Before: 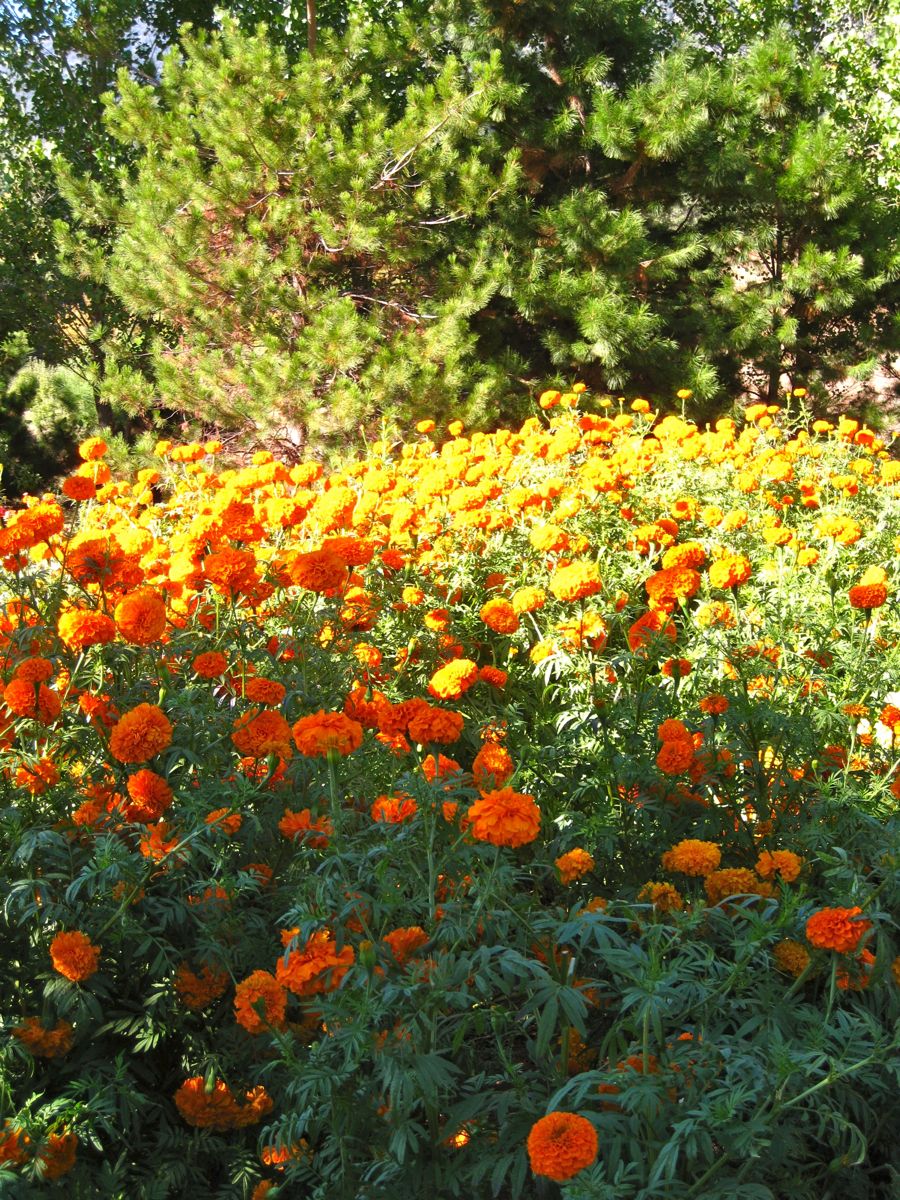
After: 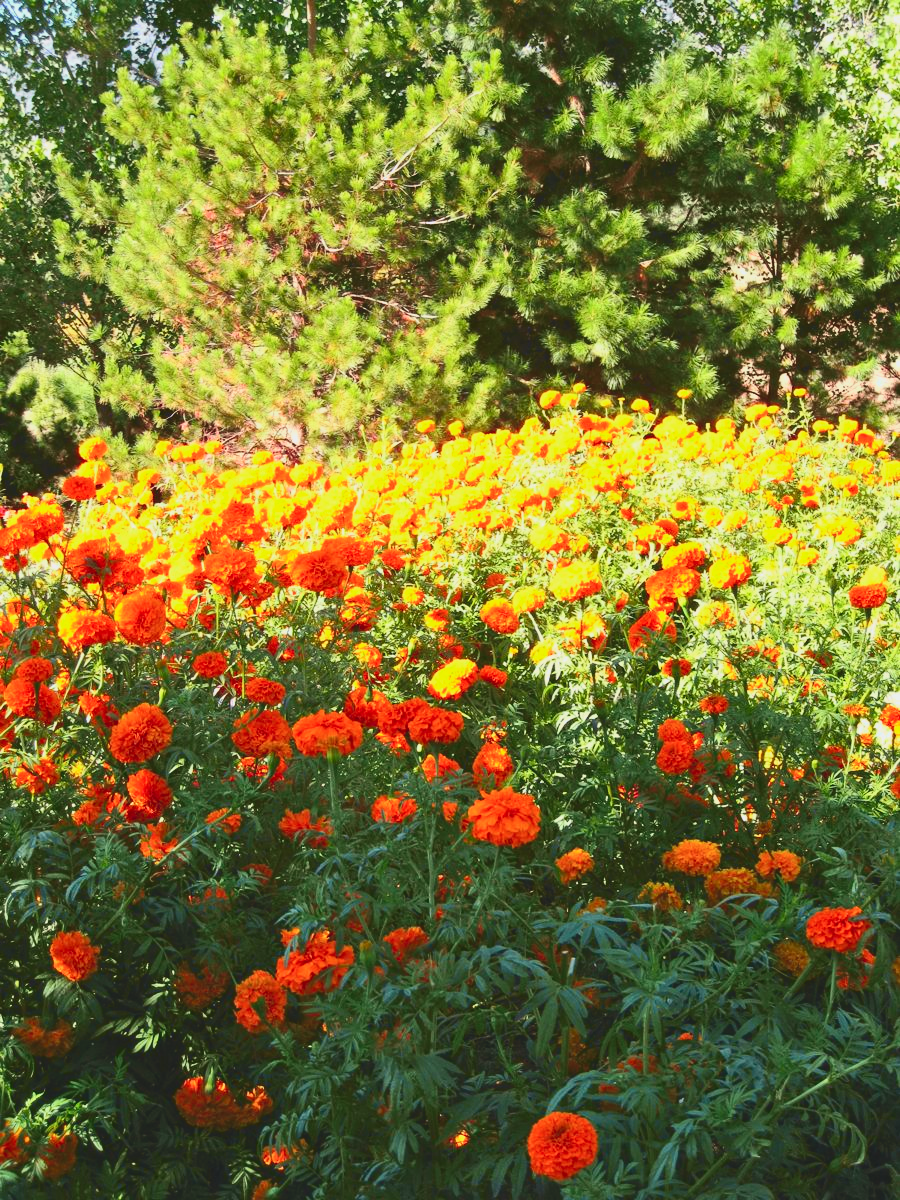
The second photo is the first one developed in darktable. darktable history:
tone curve: curves: ch0 [(0, 0.11) (0.181, 0.223) (0.405, 0.46) (0.456, 0.528) (0.634, 0.728) (0.877, 0.89) (0.984, 0.935)]; ch1 [(0, 0.052) (0.443, 0.43) (0.492, 0.485) (0.566, 0.579) (0.595, 0.625) (0.608, 0.654) (0.65, 0.708) (1, 0.961)]; ch2 [(0, 0) (0.33, 0.301) (0.421, 0.443) (0.447, 0.489) (0.495, 0.492) (0.537, 0.57) (0.586, 0.591) (0.663, 0.686) (1, 1)], color space Lab, independent channels, preserve colors none
